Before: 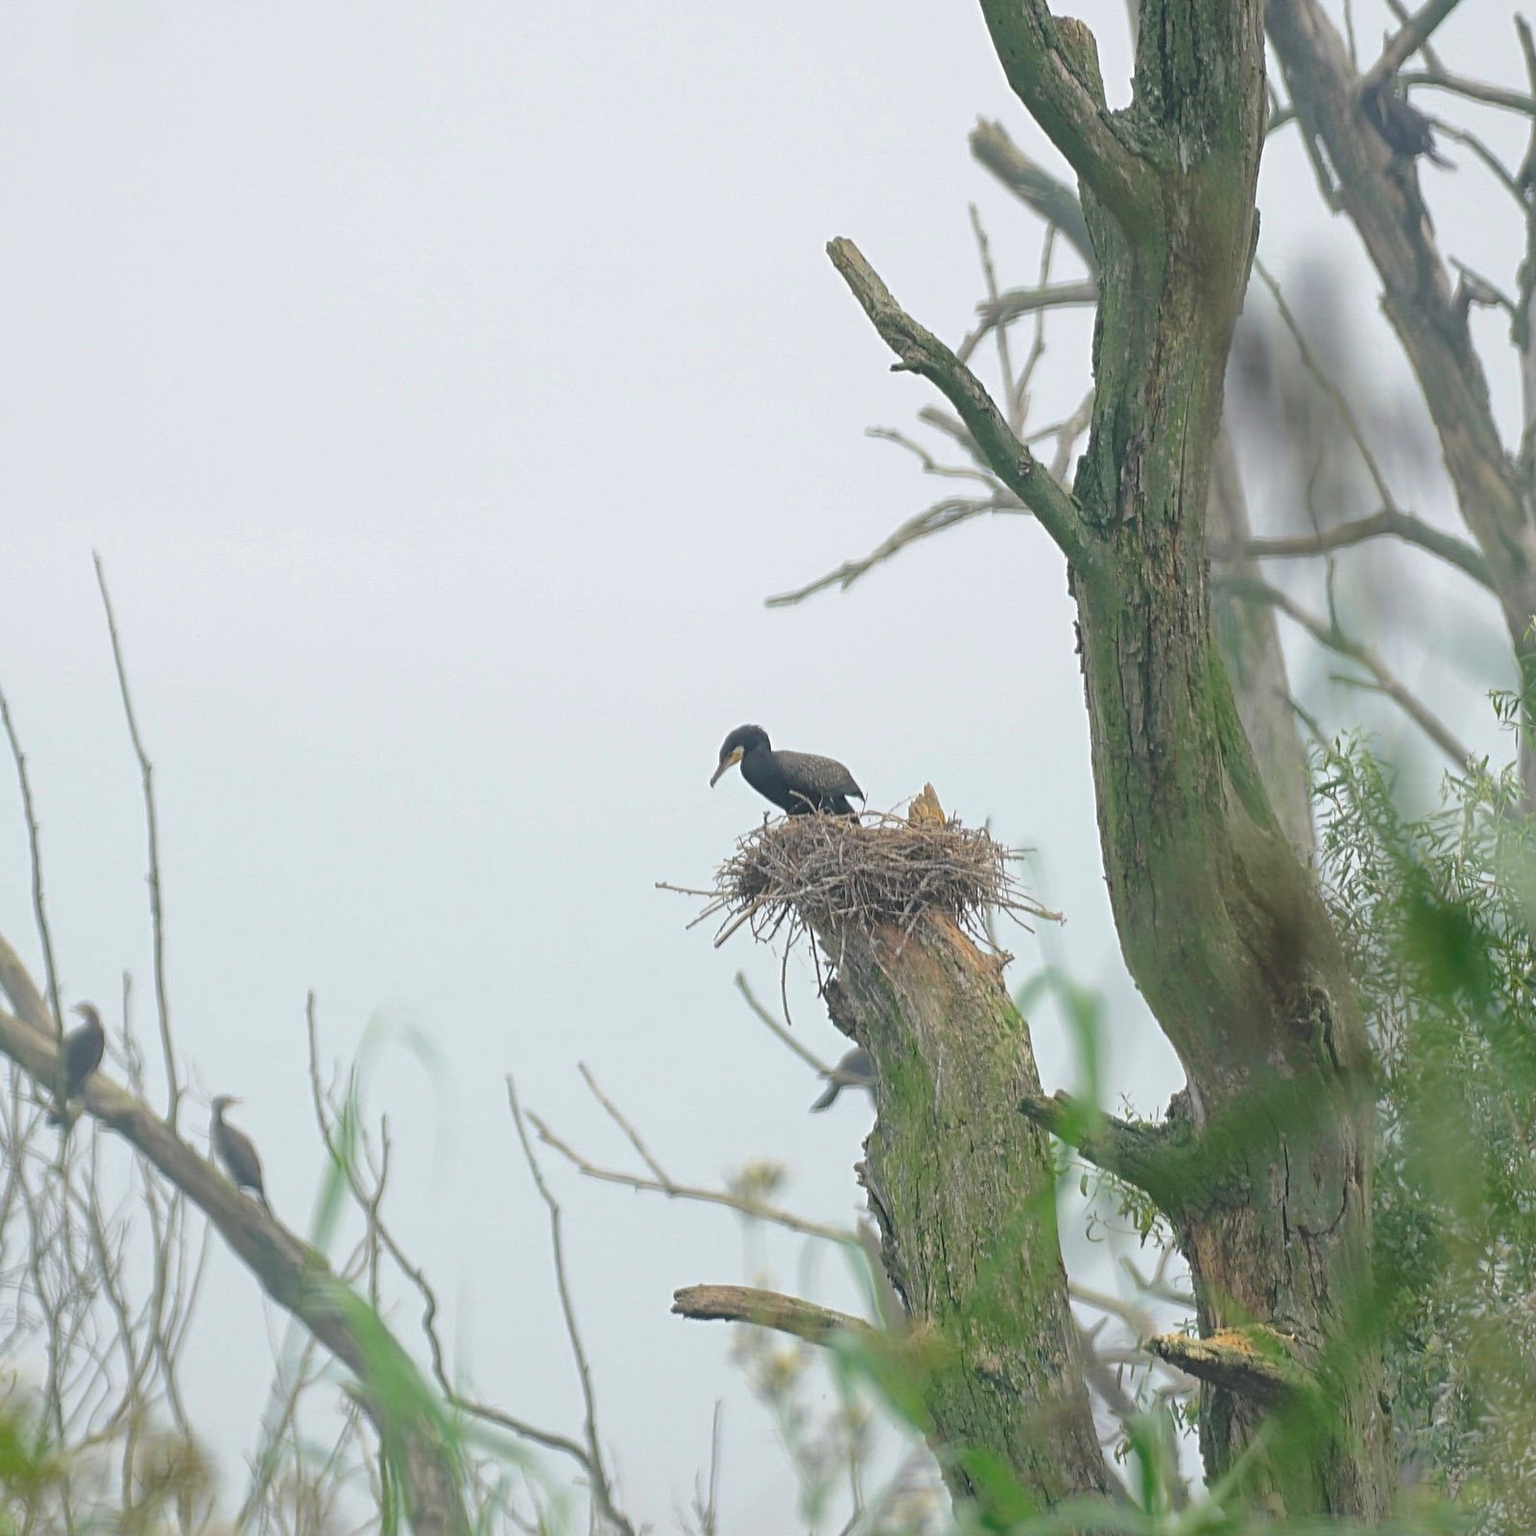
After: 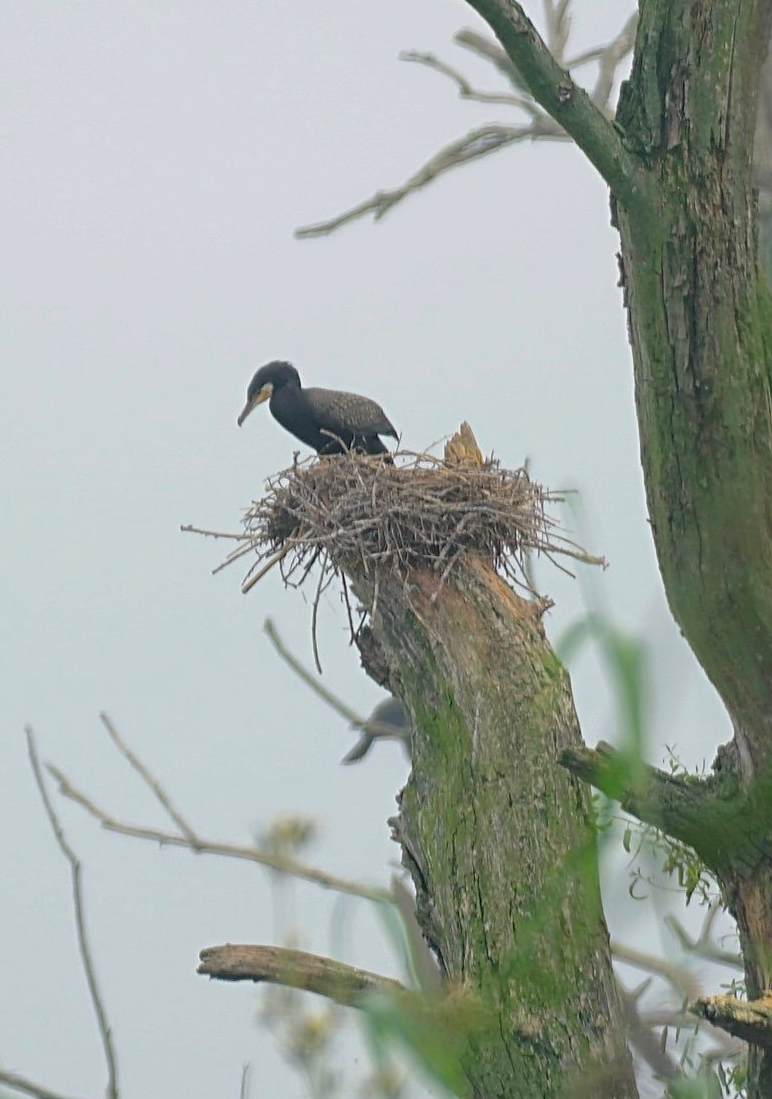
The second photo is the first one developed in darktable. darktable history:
exposure: black level correction 0.006, exposure -0.226 EV, compensate highlight preservation false
crop: left 31.379%, top 24.658%, right 20.326%, bottom 6.628%
